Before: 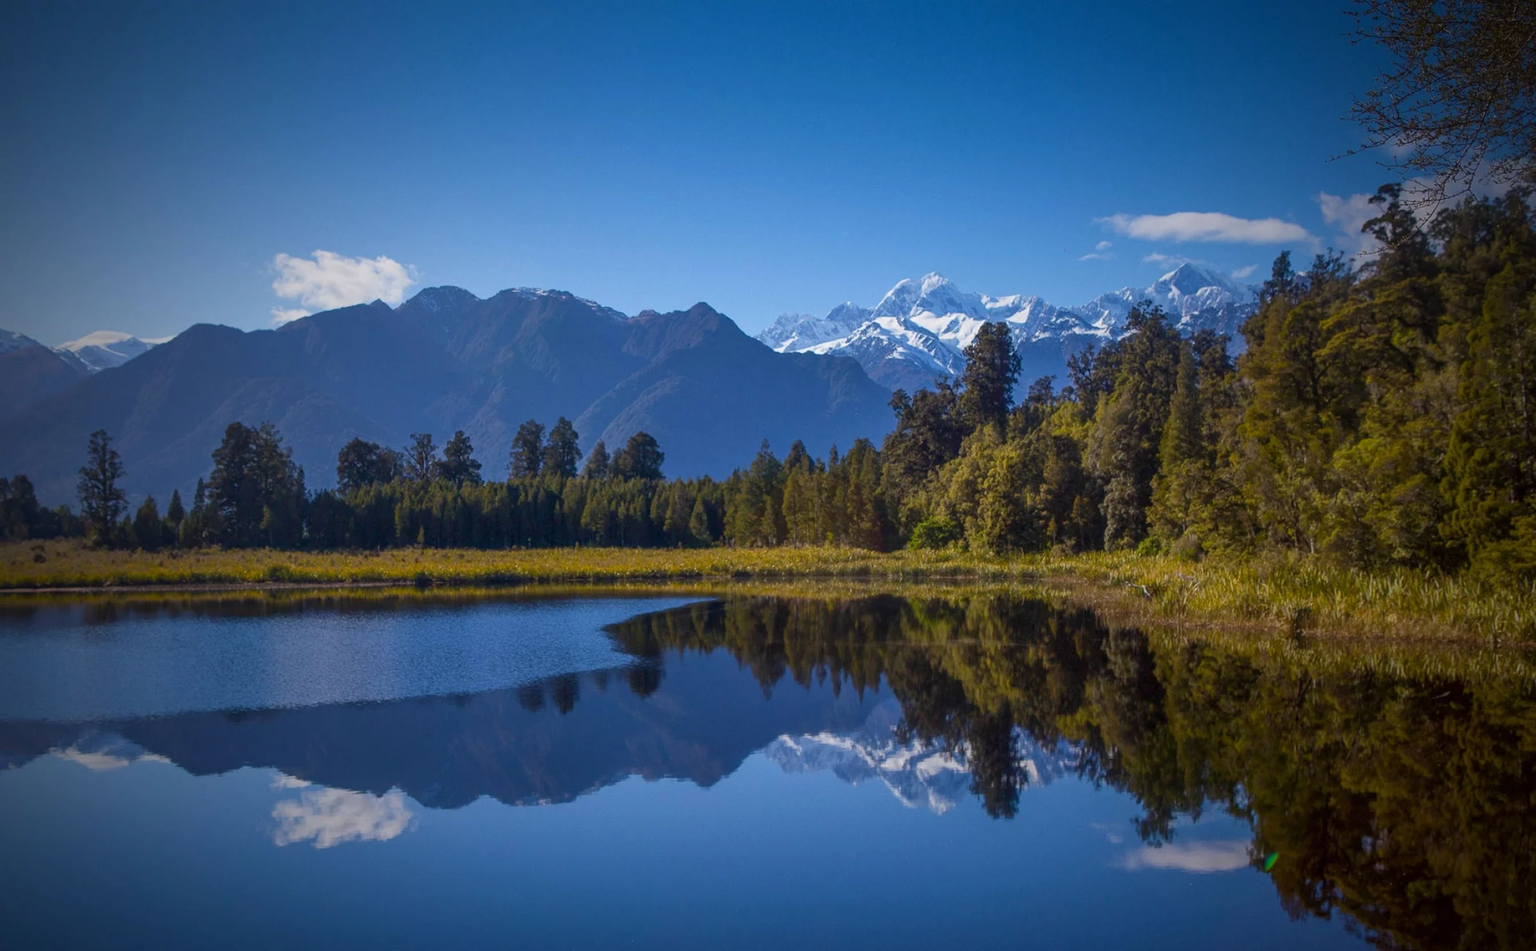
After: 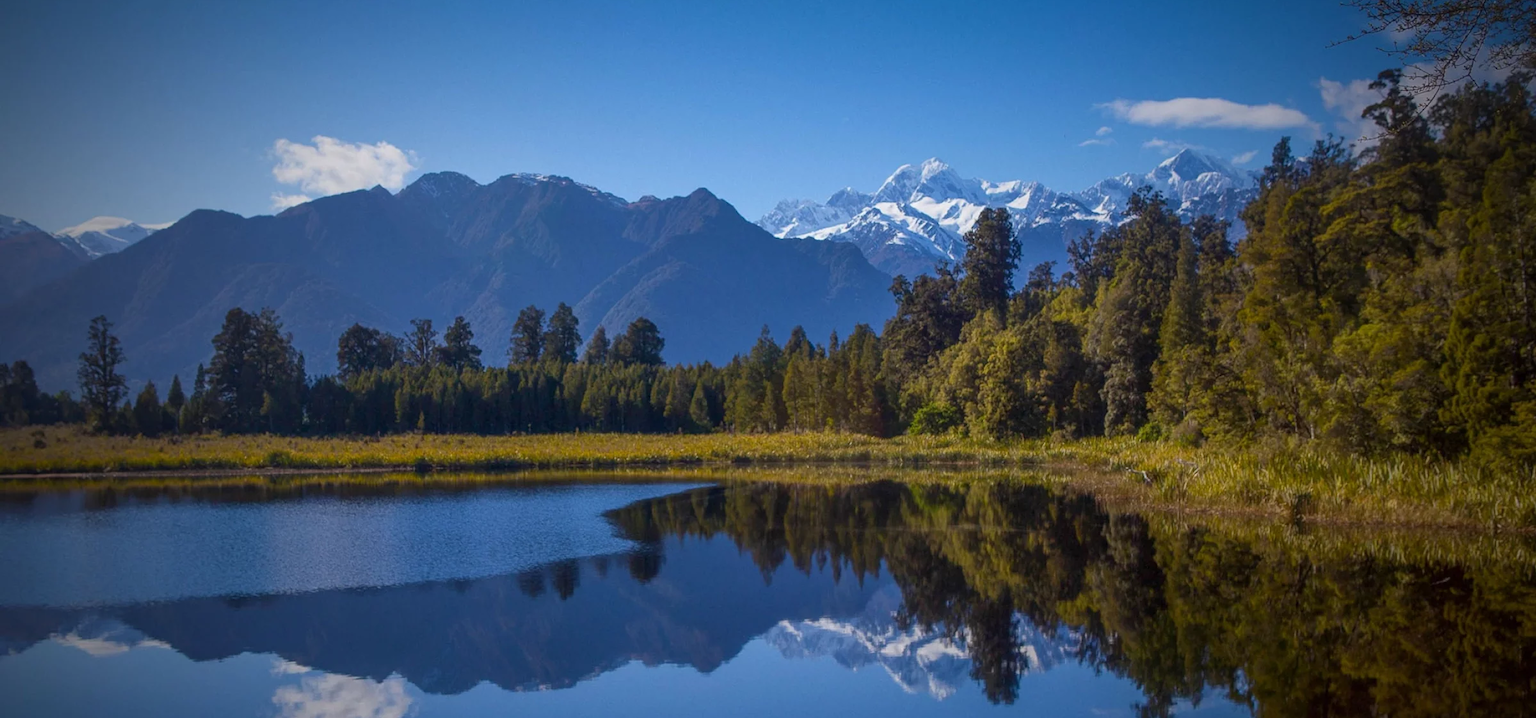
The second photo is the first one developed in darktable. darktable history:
crop and rotate: top 12.085%, bottom 12.285%
